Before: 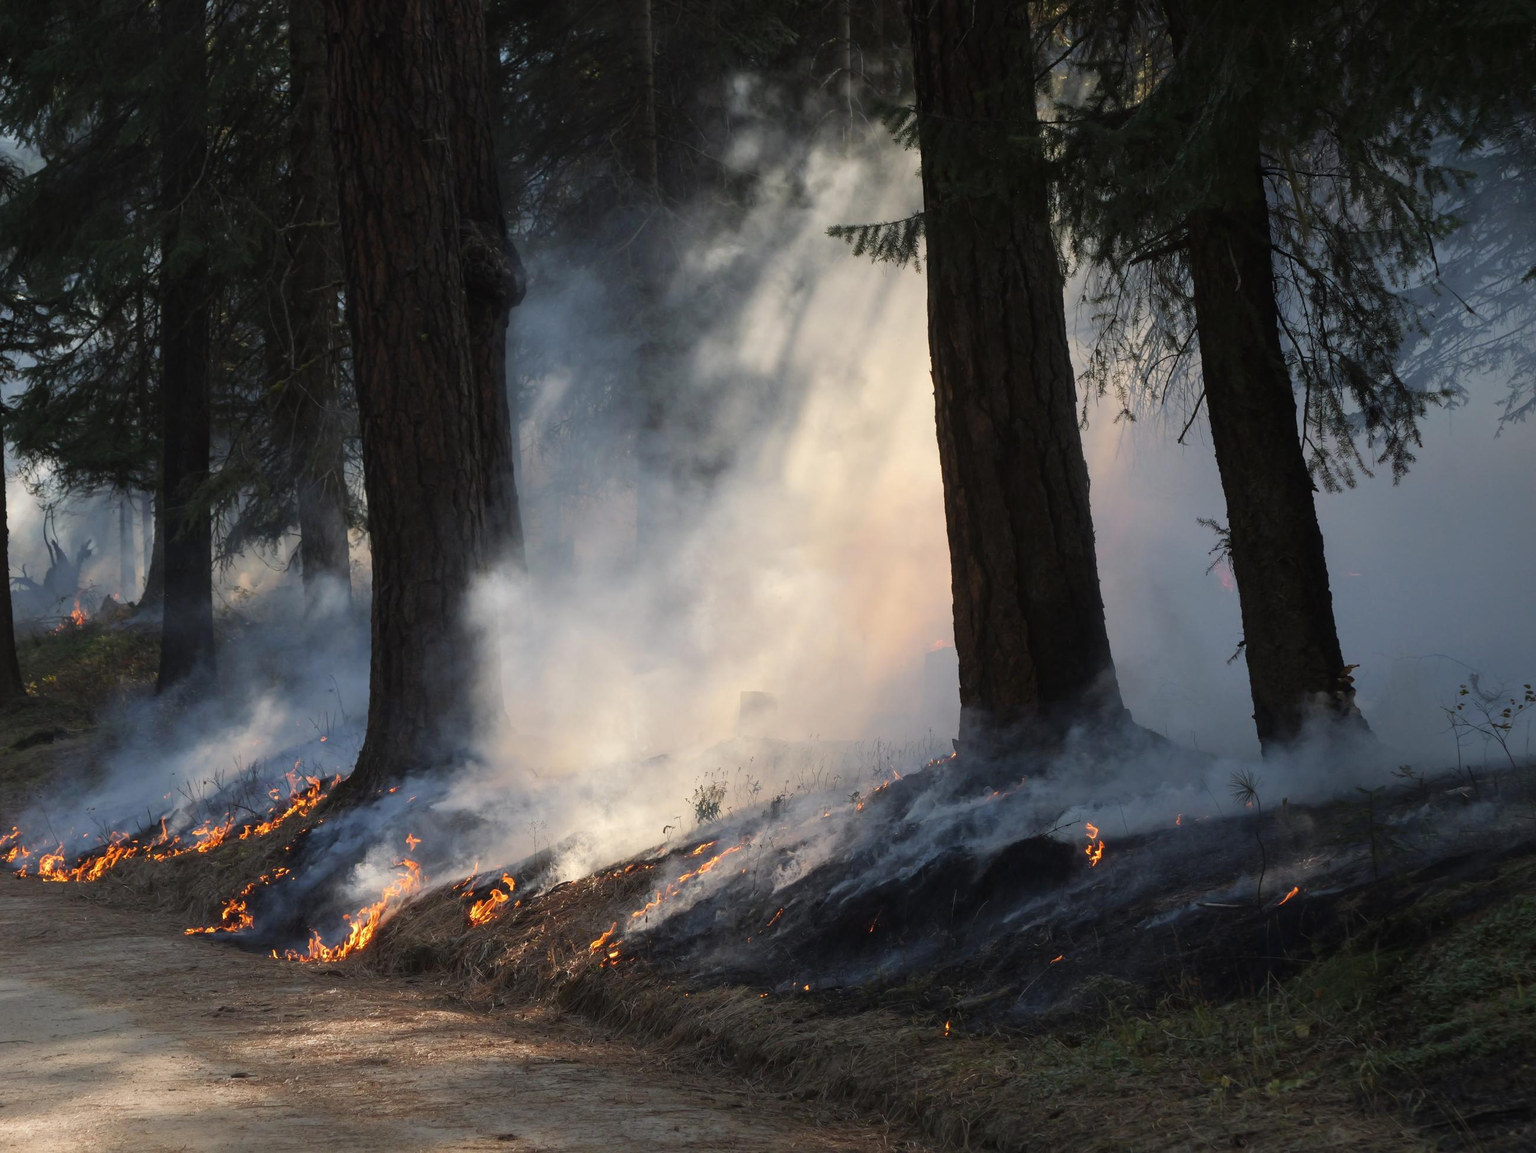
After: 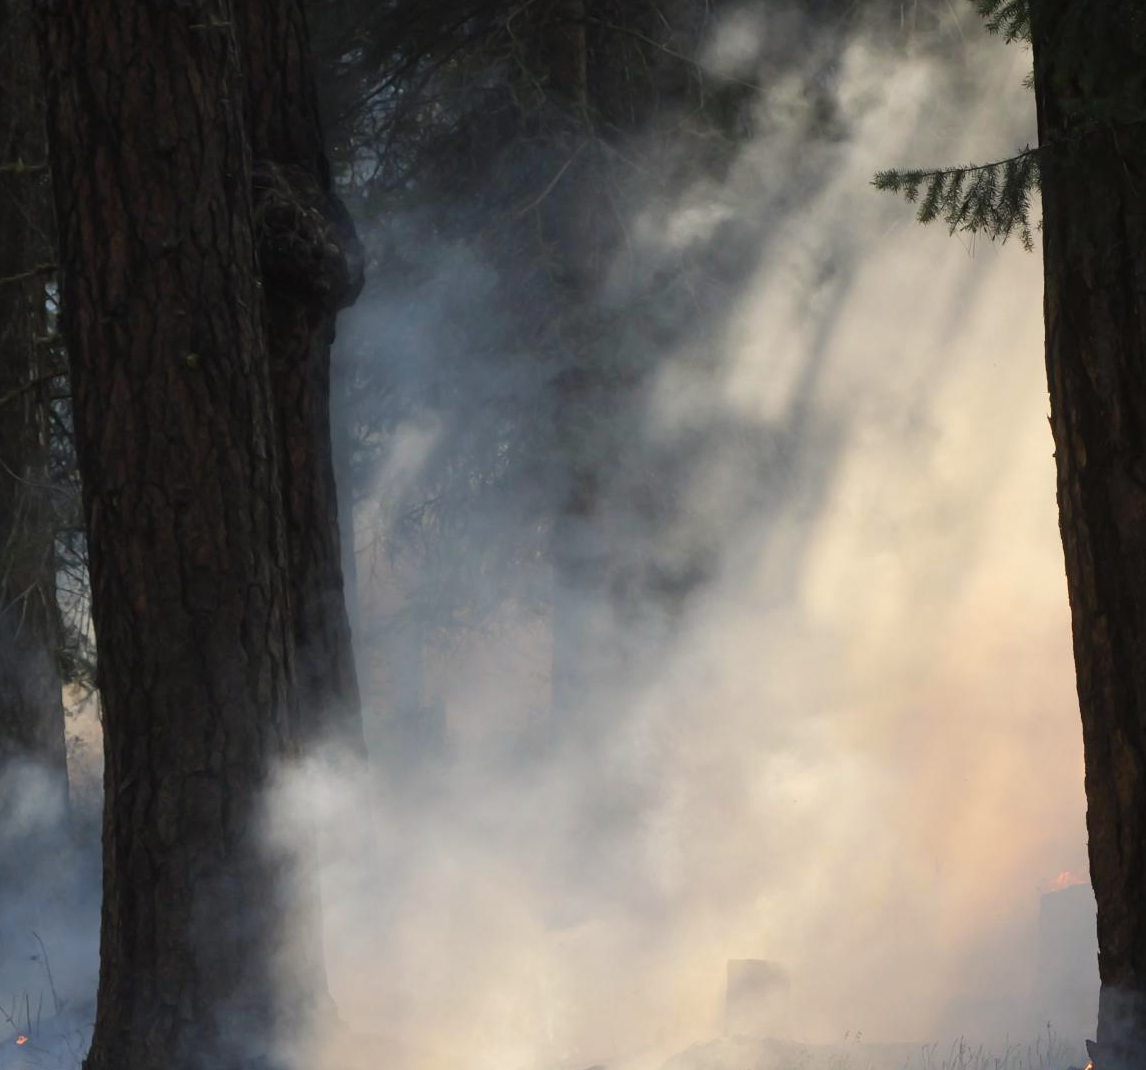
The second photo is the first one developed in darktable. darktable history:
crop: left 20.248%, top 10.86%, right 35.675%, bottom 34.321%
color correction: highlights b* 3
